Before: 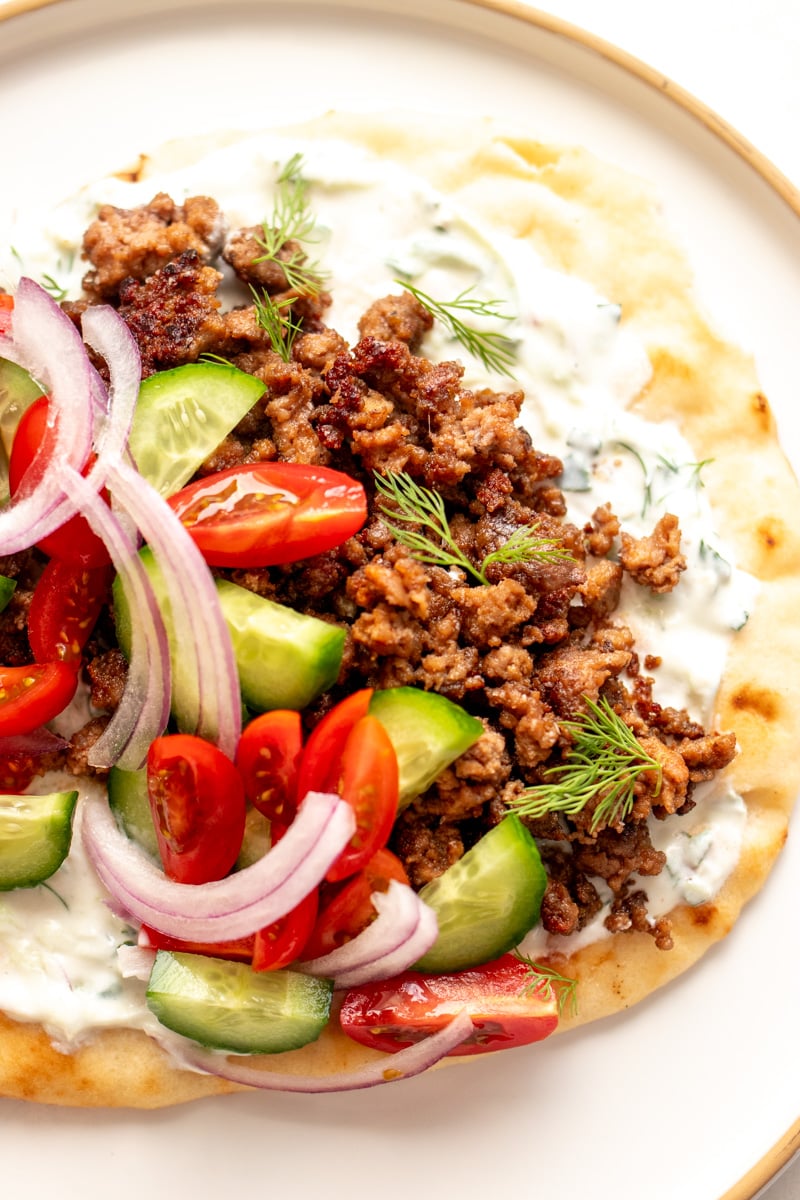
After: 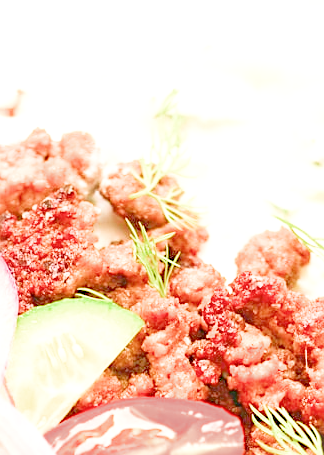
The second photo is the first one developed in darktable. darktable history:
filmic rgb: middle gray luminance 2.5%, black relative exposure -10 EV, white relative exposure 7 EV, threshold 6 EV, dynamic range scaling 10%, target black luminance 0%, hardness 3.19, latitude 44.39%, contrast 0.682, highlights saturation mix 5%, shadows ↔ highlights balance 13.63%, add noise in highlights 0, color science v3 (2019), use custom middle-gray values true, iterations of high-quality reconstruction 0, contrast in highlights soft, enable highlight reconstruction true
crop: left 15.452%, top 5.459%, right 43.956%, bottom 56.62%
sharpen: on, module defaults
color balance: mode lift, gamma, gain (sRGB), lift [1.04, 1, 1, 0.97], gamma [1.01, 1, 1, 0.97], gain [0.96, 1, 1, 0.97]
exposure: black level correction 0, exposure 1.2 EV, compensate highlight preservation false
